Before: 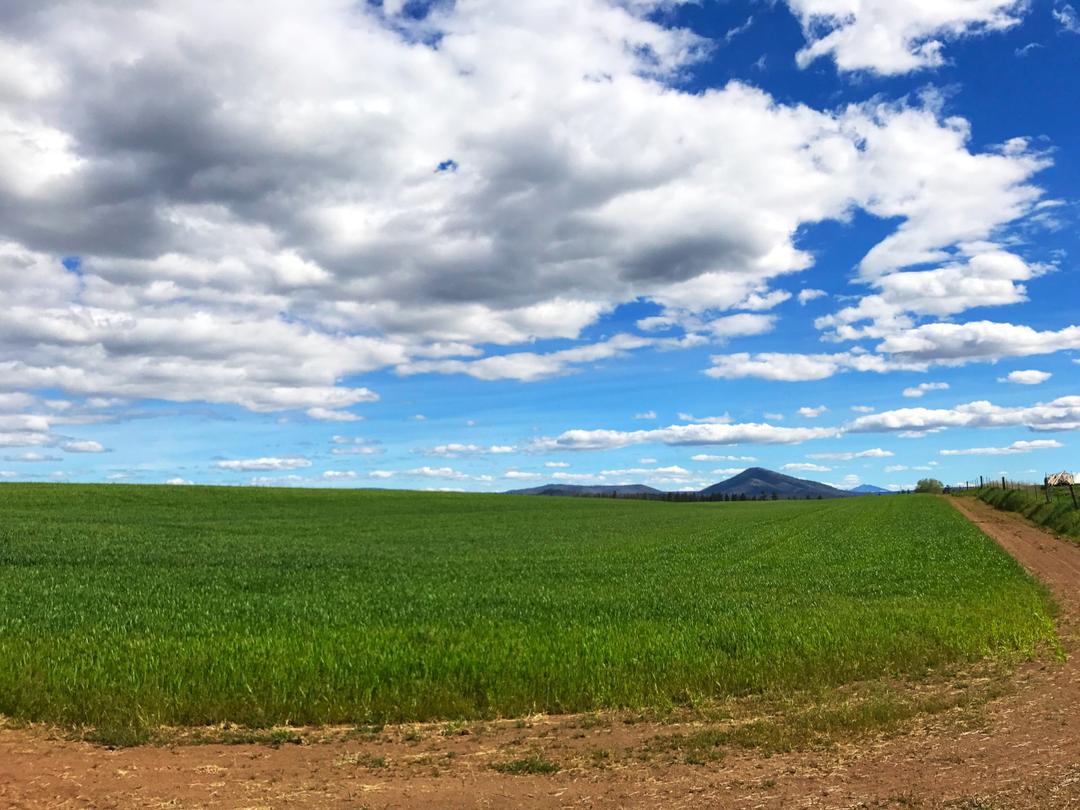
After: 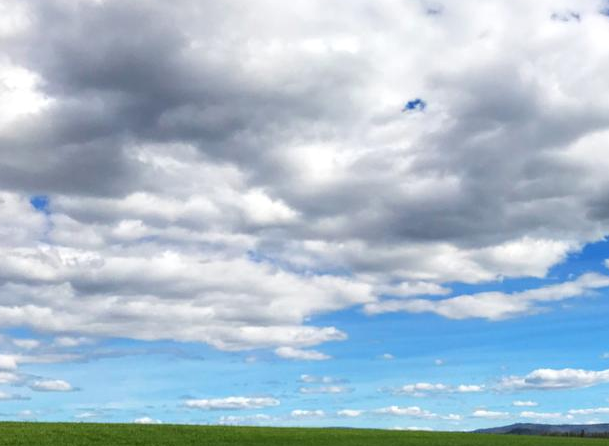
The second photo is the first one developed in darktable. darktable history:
crop and rotate: left 3.031%, top 7.595%, right 40.516%, bottom 37.3%
tone equalizer: edges refinement/feathering 500, mask exposure compensation -1.57 EV, preserve details no
